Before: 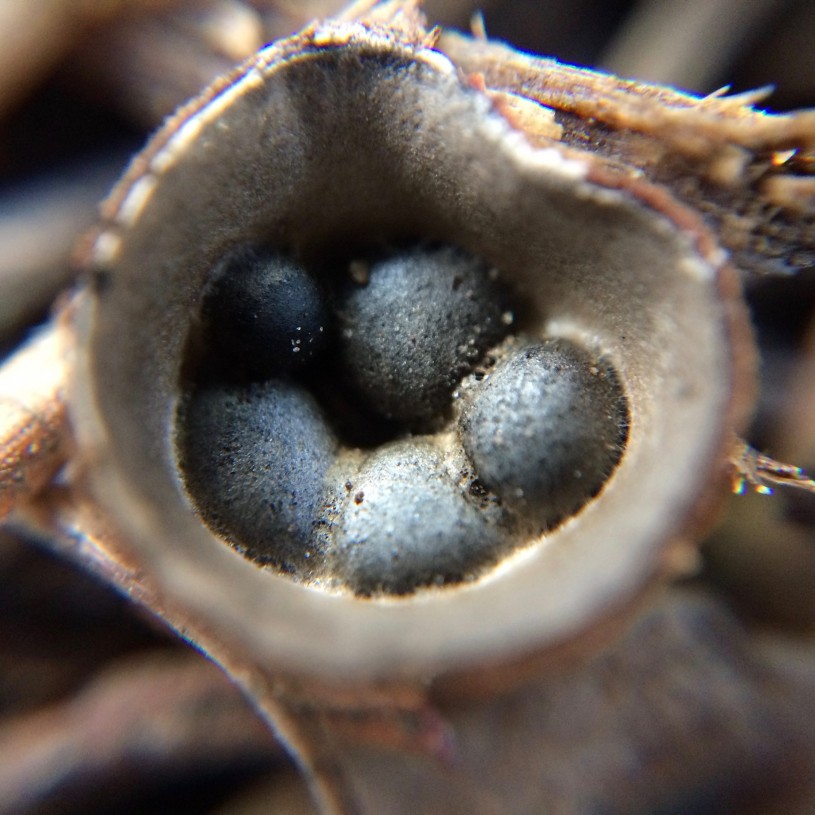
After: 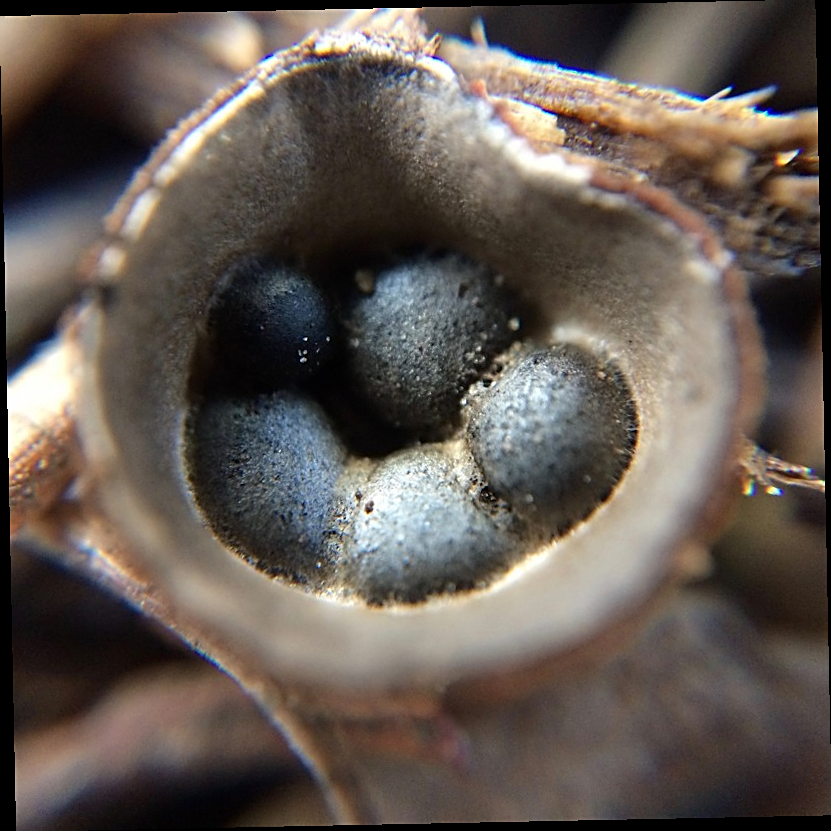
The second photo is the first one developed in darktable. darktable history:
sharpen: on, module defaults
rotate and perspective: rotation -1.17°, automatic cropping off
color zones: curves: ch0 [(0.068, 0.464) (0.25, 0.5) (0.48, 0.508) (0.75, 0.536) (0.886, 0.476) (0.967, 0.456)]; ch1 [(0.066, 0.456) (0.25, 0.5) (0.616, 0.508) (0.746, 0.56) (0.934, 0.444)]
